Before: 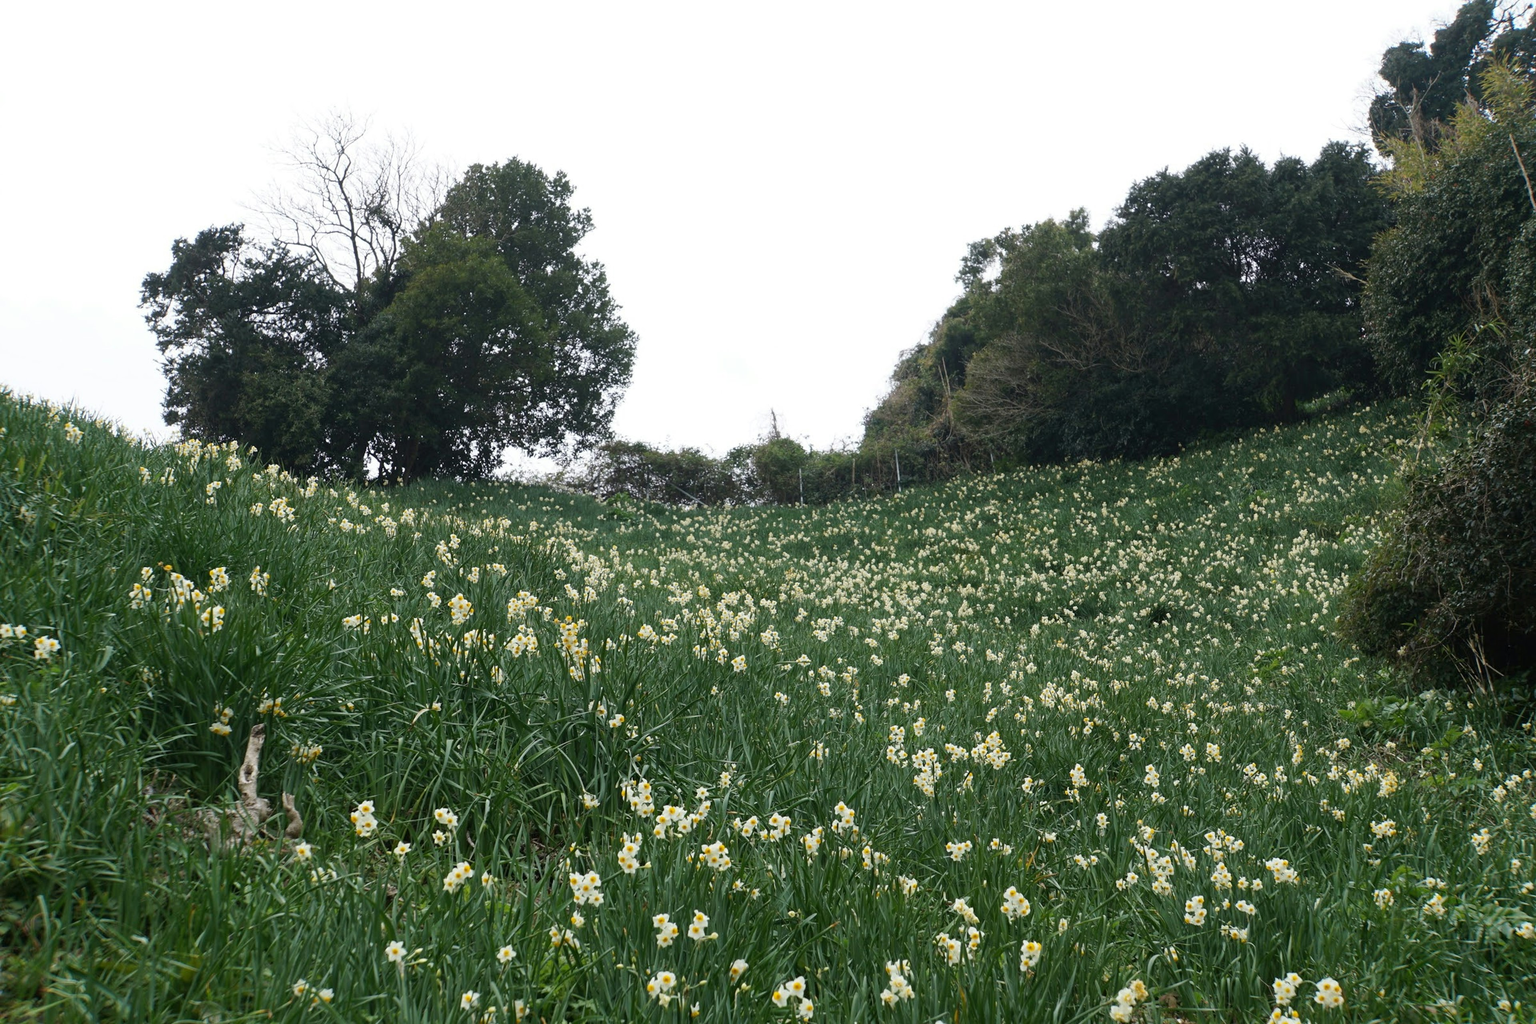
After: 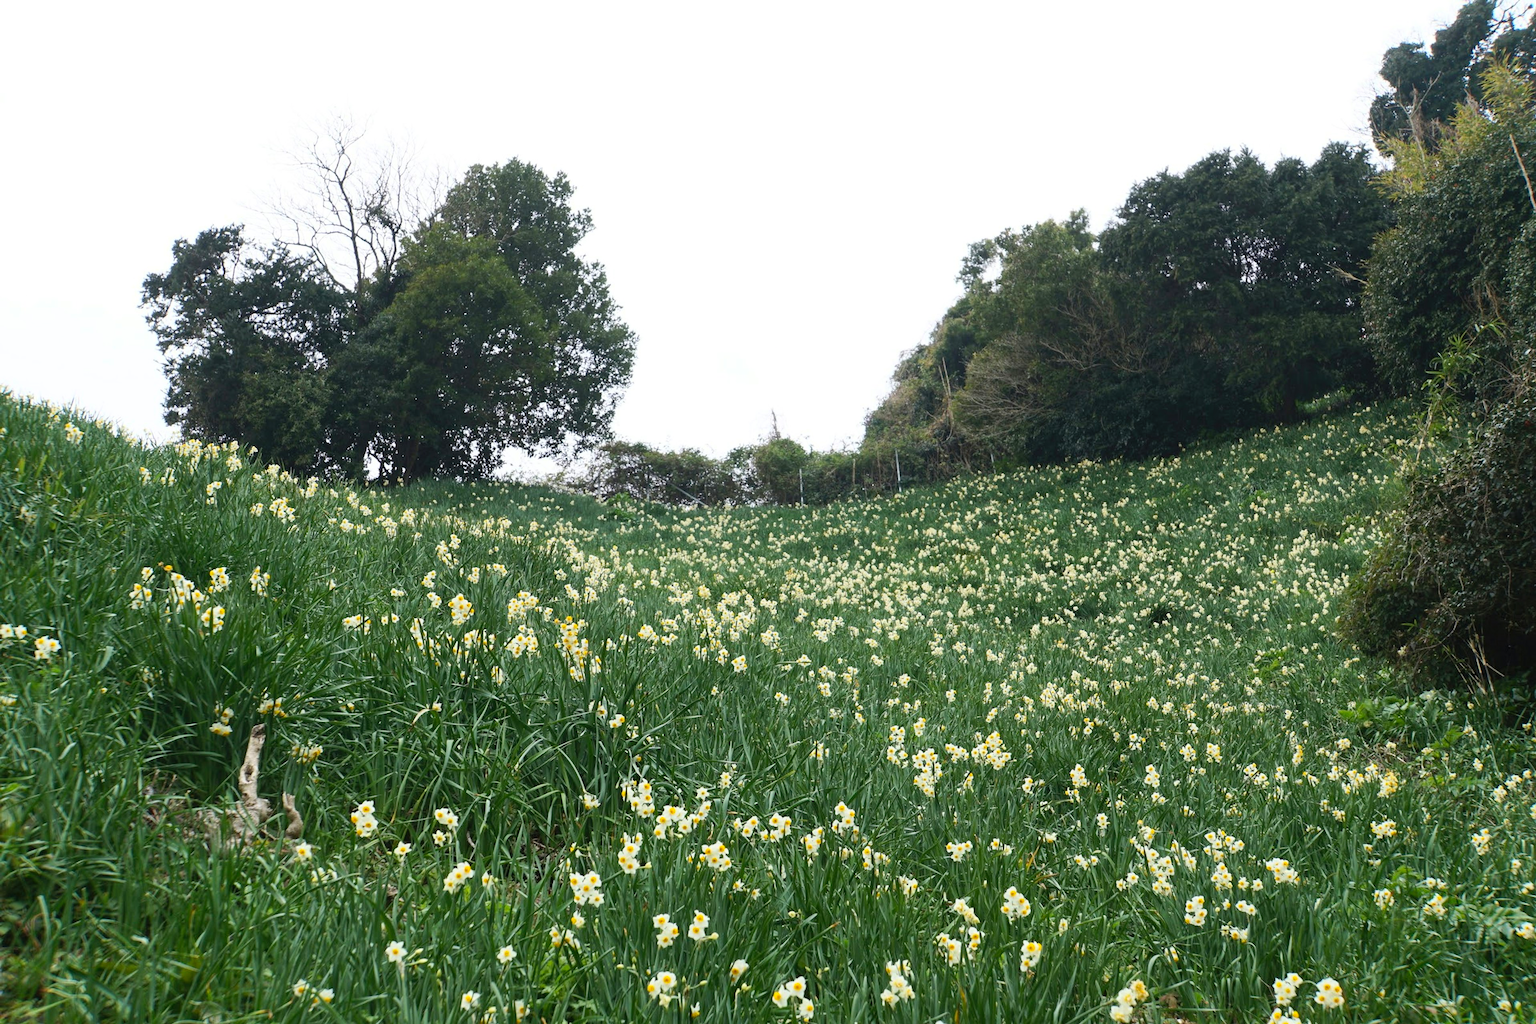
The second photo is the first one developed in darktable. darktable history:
contrast brightness saturation: contrast 0.199, brightness 0.169, saturation 0.227
color zones: curves: ch1 [(0, 0.523) (0.143, 0.545) (0.286, 0.52) (0.429, 0.506) (0.571, 0.503) (0.714, 0.503) (0.857, 0.508) (1, 0.523)]
